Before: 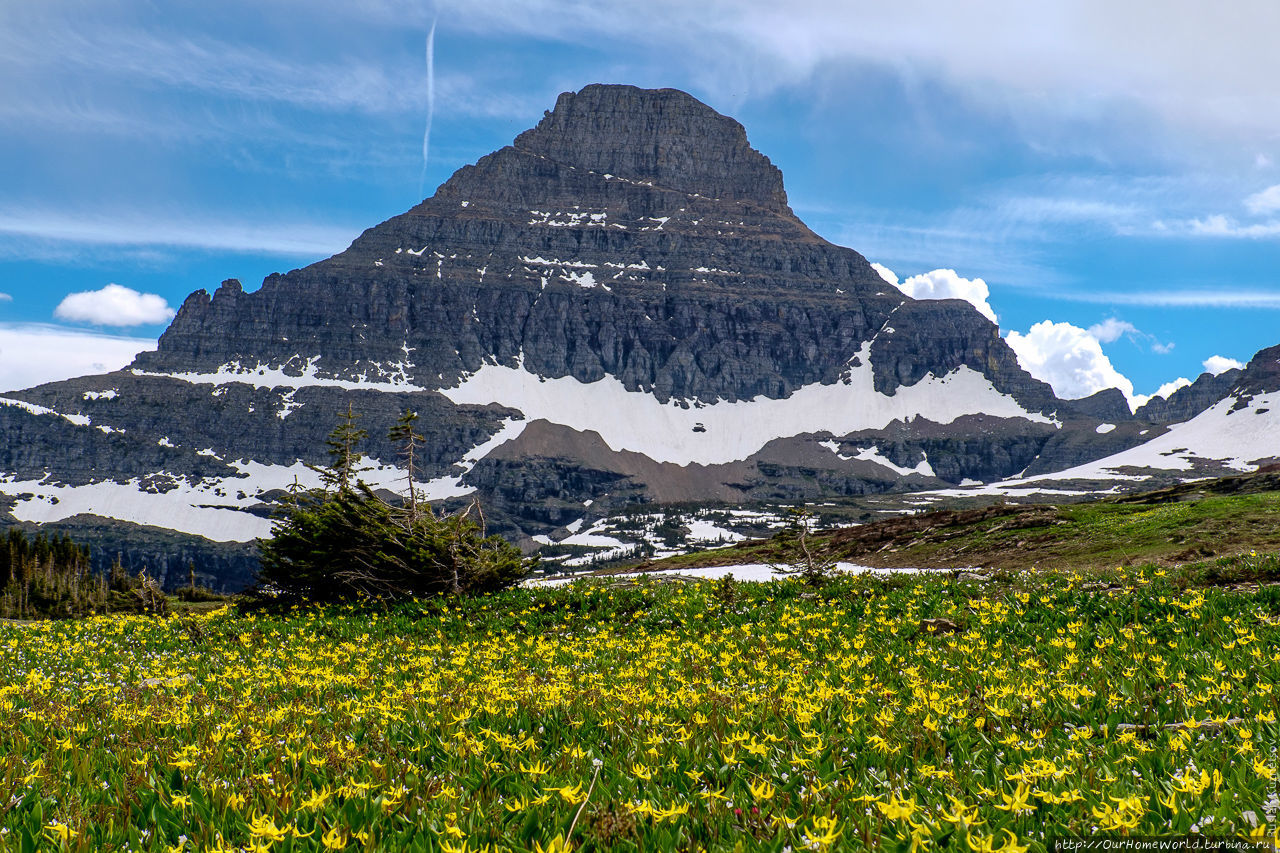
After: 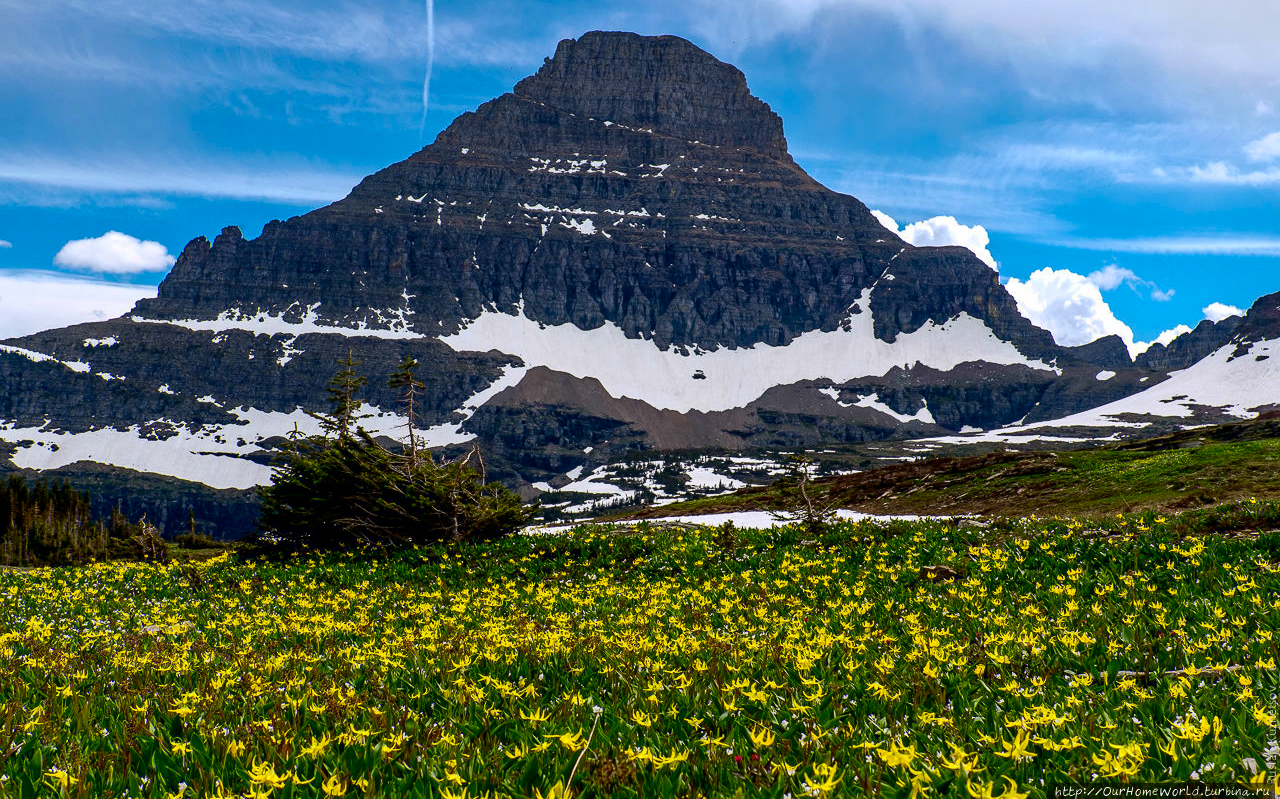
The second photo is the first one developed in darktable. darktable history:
crop and rotate: top 6.25%
contrast brightness saturation: contrast 0.12, brightness -0.12, saturation 0.2
